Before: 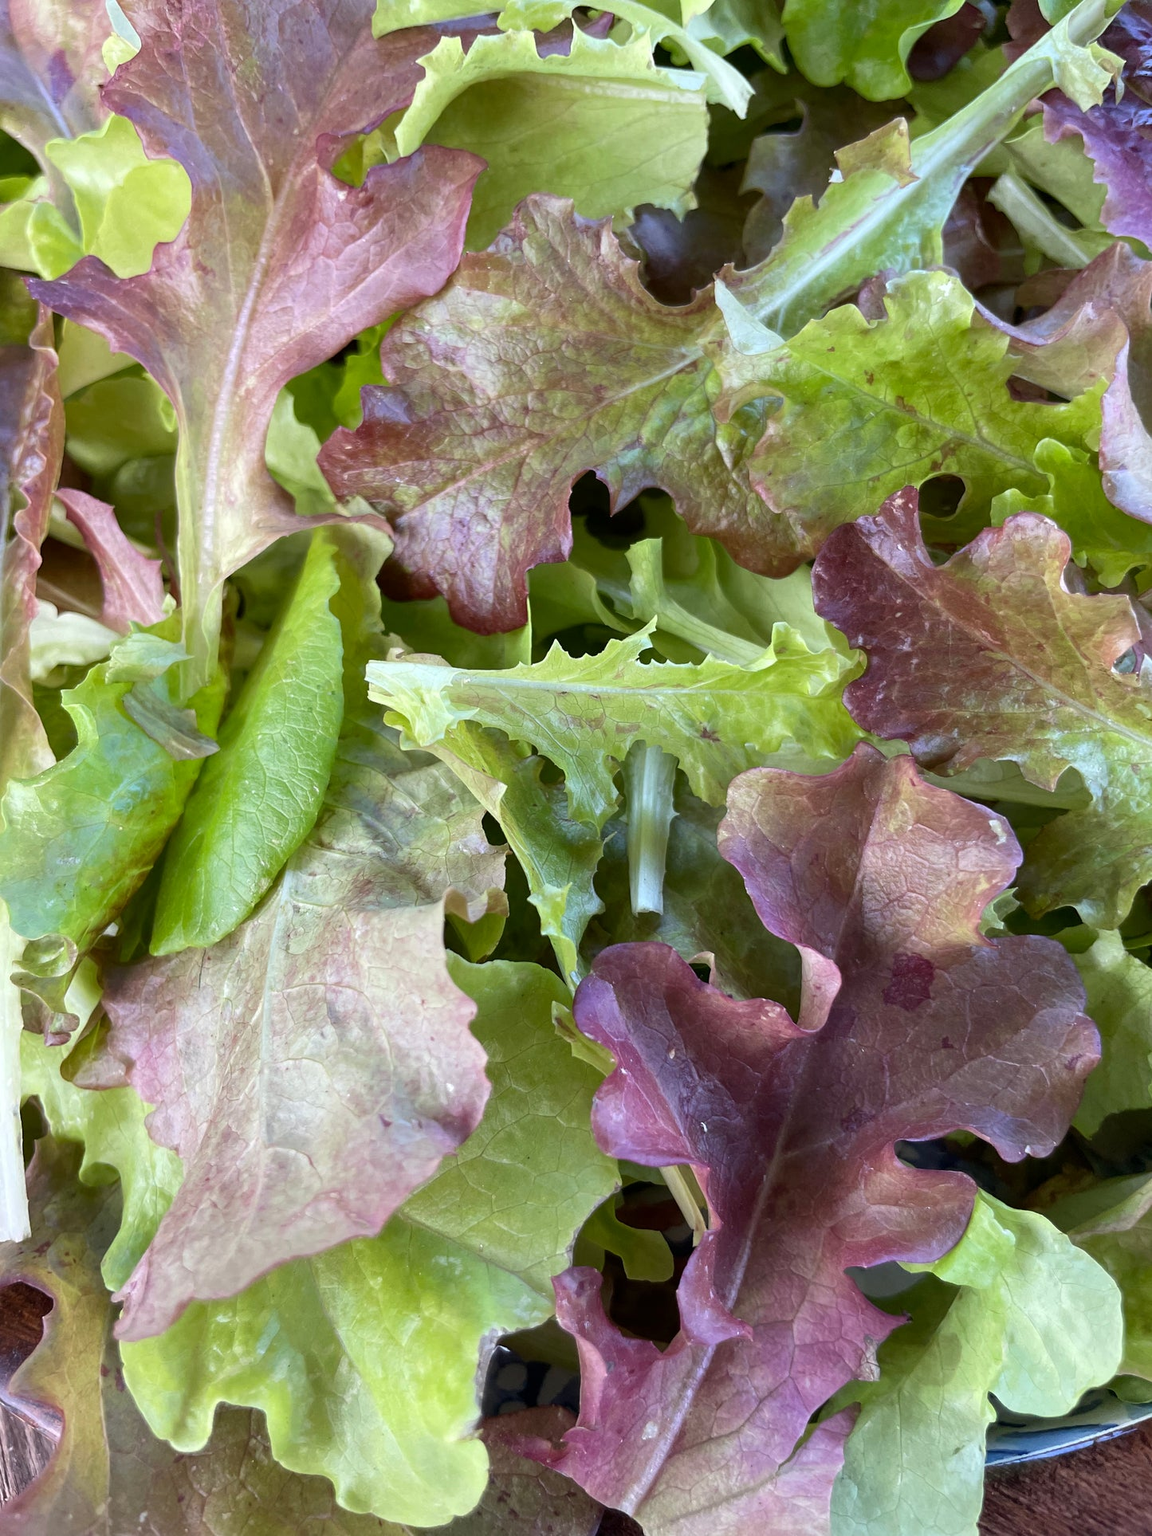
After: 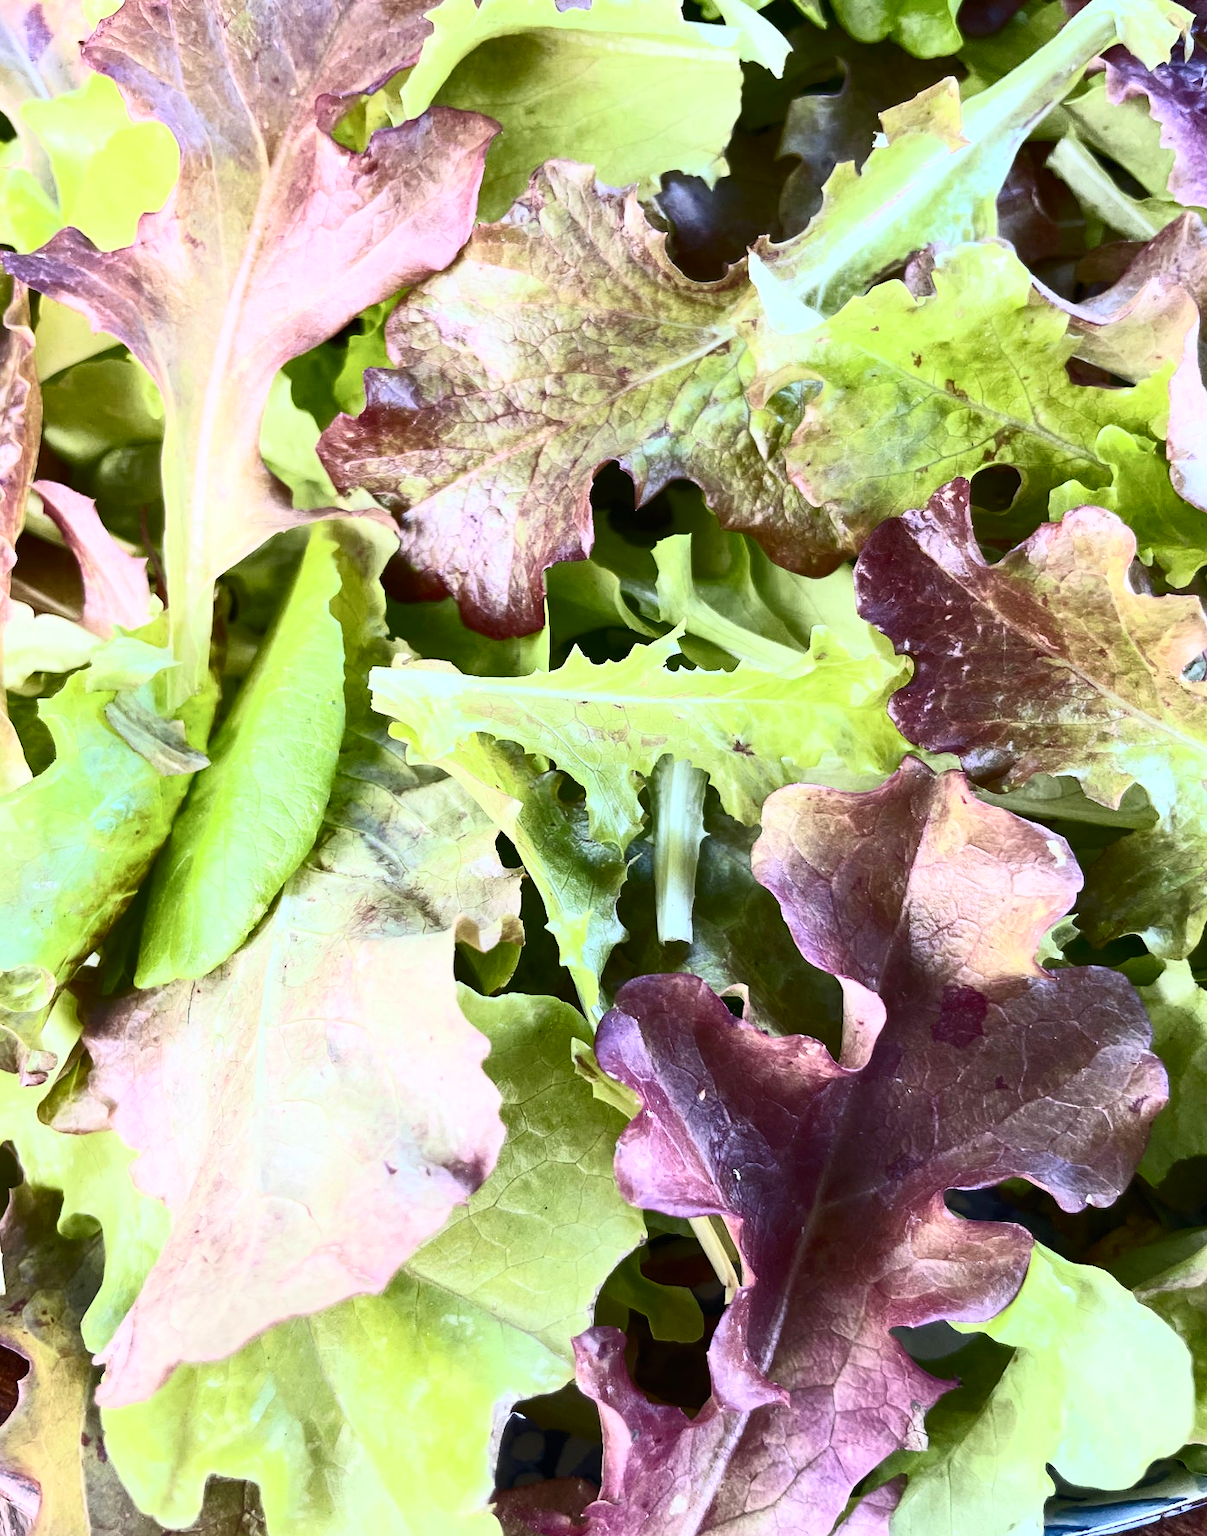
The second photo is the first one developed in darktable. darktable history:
contrast brightness saturation: contrast 0.632, brightness 0.32, saturation 0.147
crop: left 2.315%, top 3.096%, right 1.221%, bottom 4.885%
